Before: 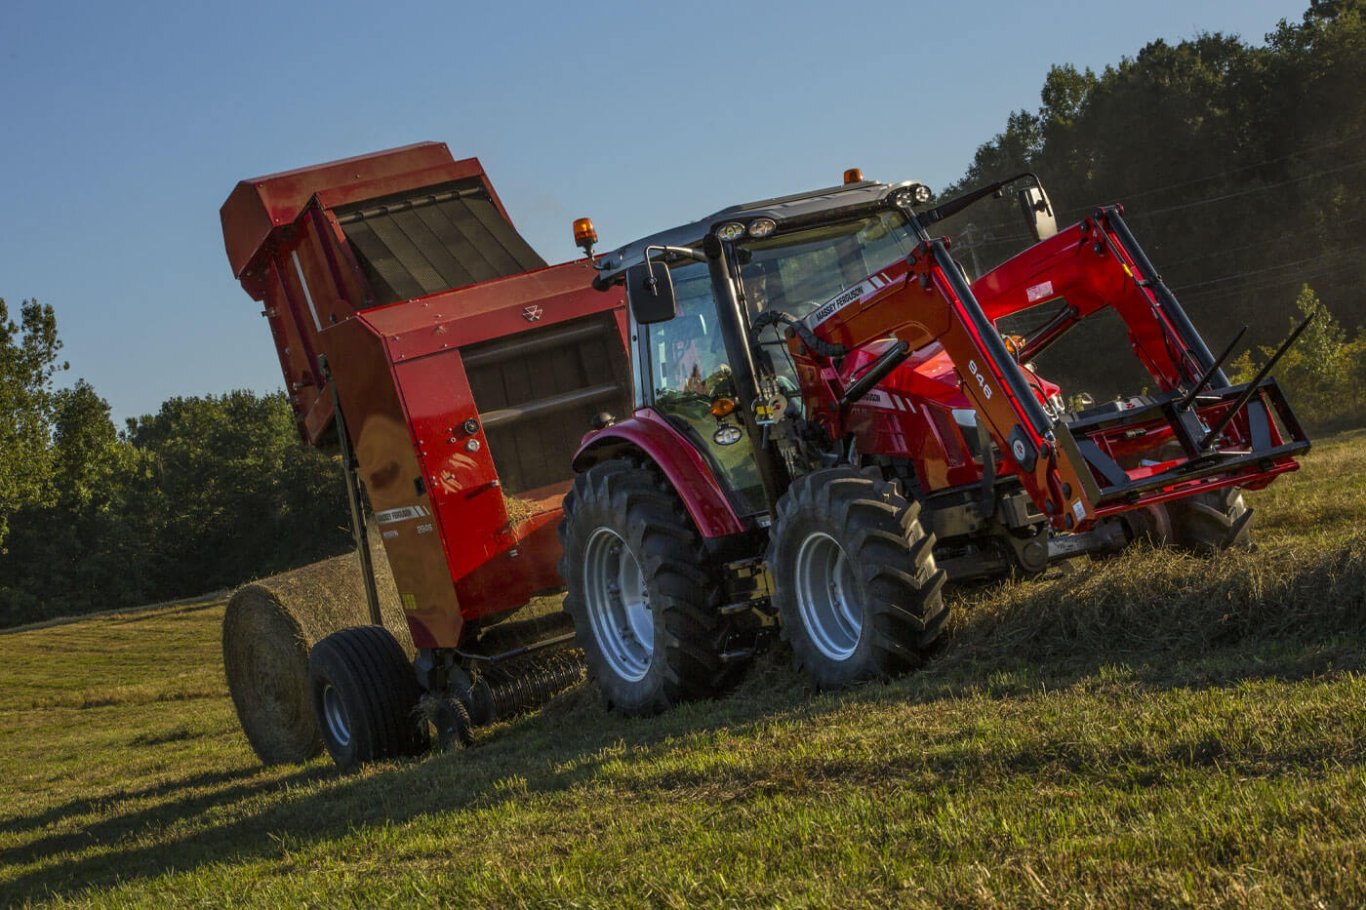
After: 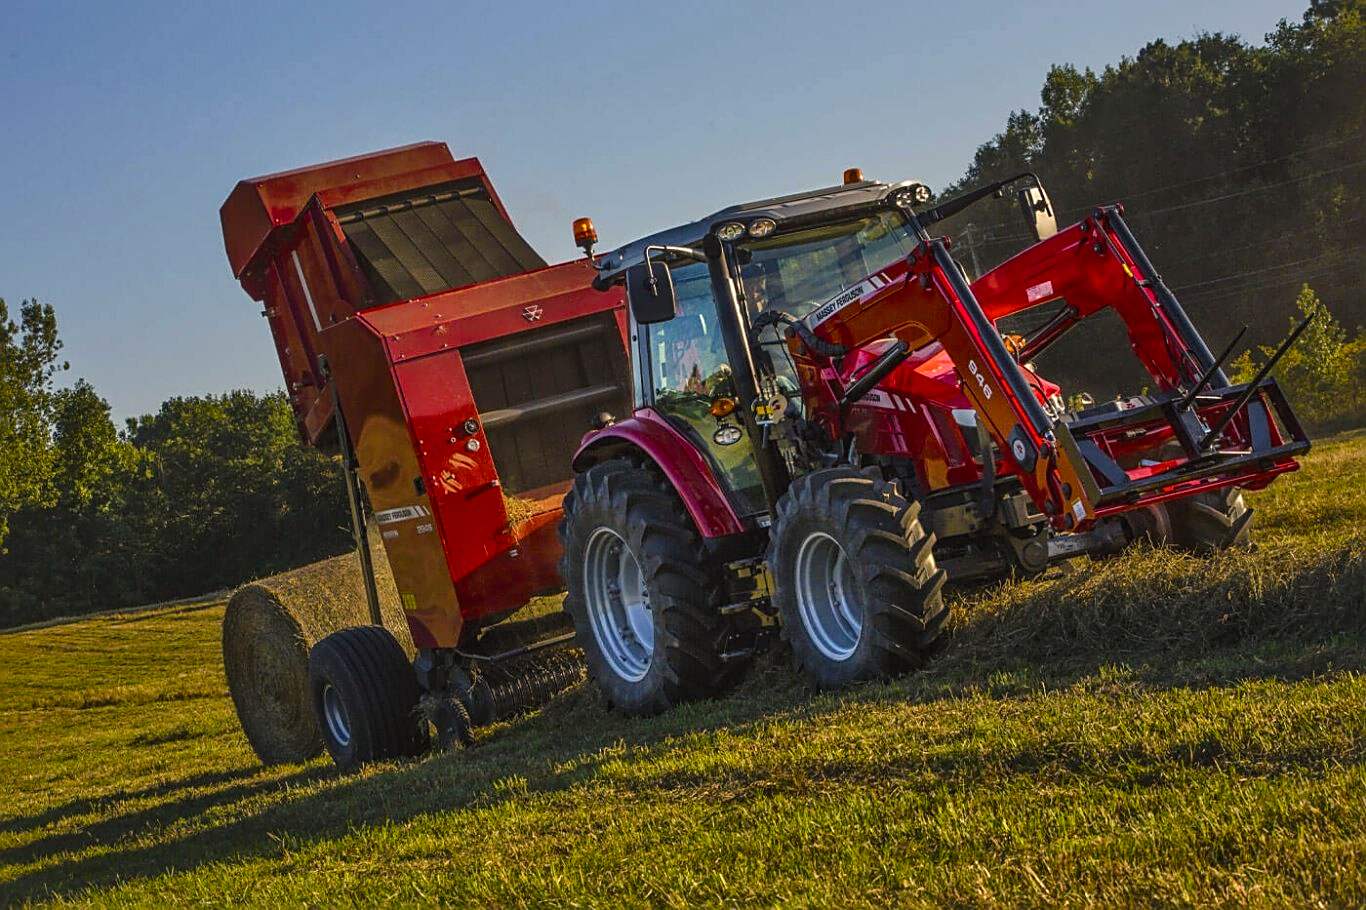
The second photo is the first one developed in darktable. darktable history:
sharpen: on, module defaults
color balance rgb: shadows lift › chroma 2%, shadows lift › hue 247.2°, power › chroma 0.3%, power › hue 25.2°, highlights gain › chroma 3%, highlights gain › hue 60°, global offset › luminance 0.75%, perceptual saturation grading › global saturation 20%, perceptual saturation grading › highlights -20%, perceptual saturation grading › shadows 30%, global vibrance 20%
local contrast: mode bilateral grid, contrast 20, coarseness 50, detail 140%, midtone range 0.2
